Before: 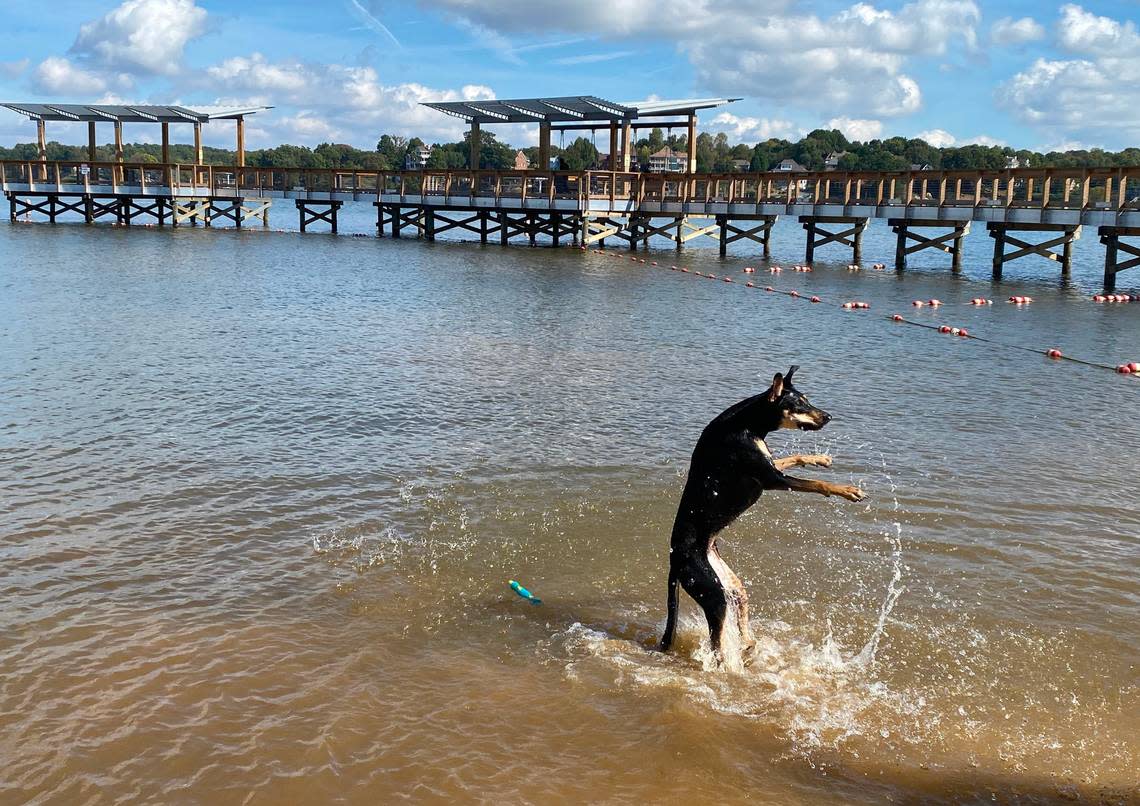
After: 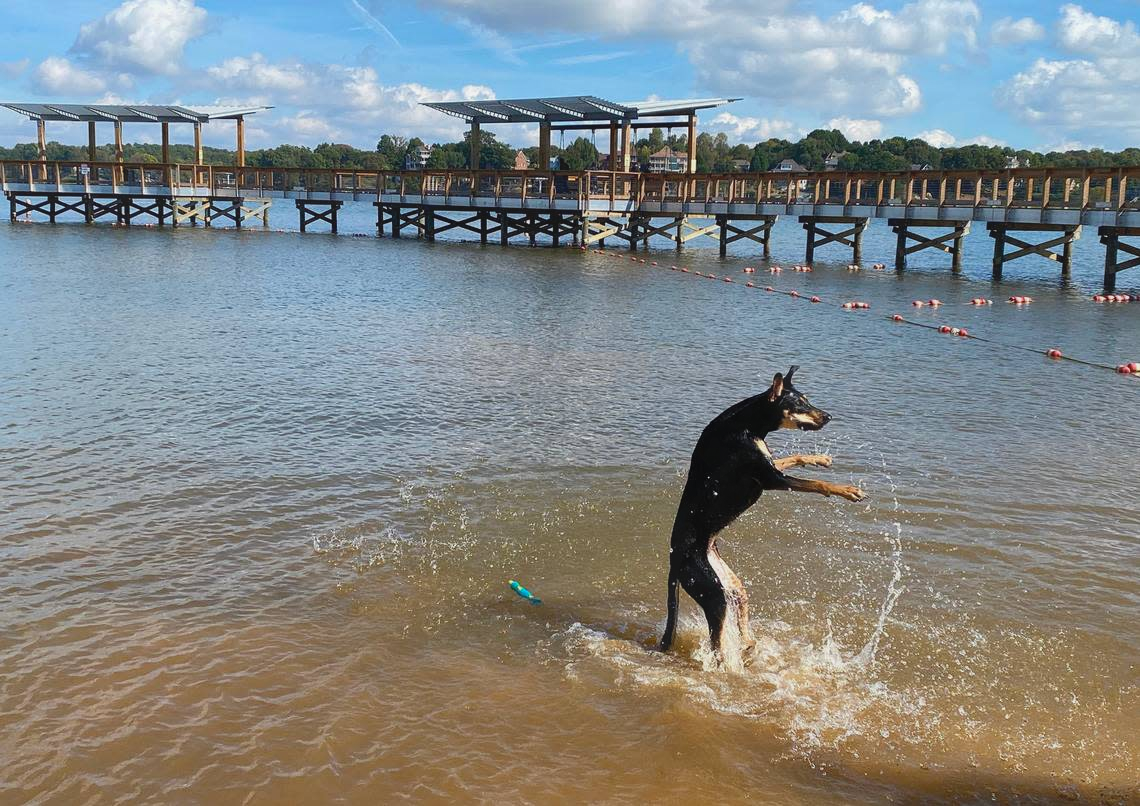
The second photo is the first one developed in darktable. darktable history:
tone equalizer: edges refinement/feathering 500, mask exposure compensation -1.57 EV, preserve details no
contrast equalizer: y [[0.783, 0.666, 0.575, 0.77, 0.556, 0.501], [0.5 ×6], [0.5 ×6], [0, 0.02, 0.272, 0.399, 0.062, 0], [0 ×6]], mix -0.301
